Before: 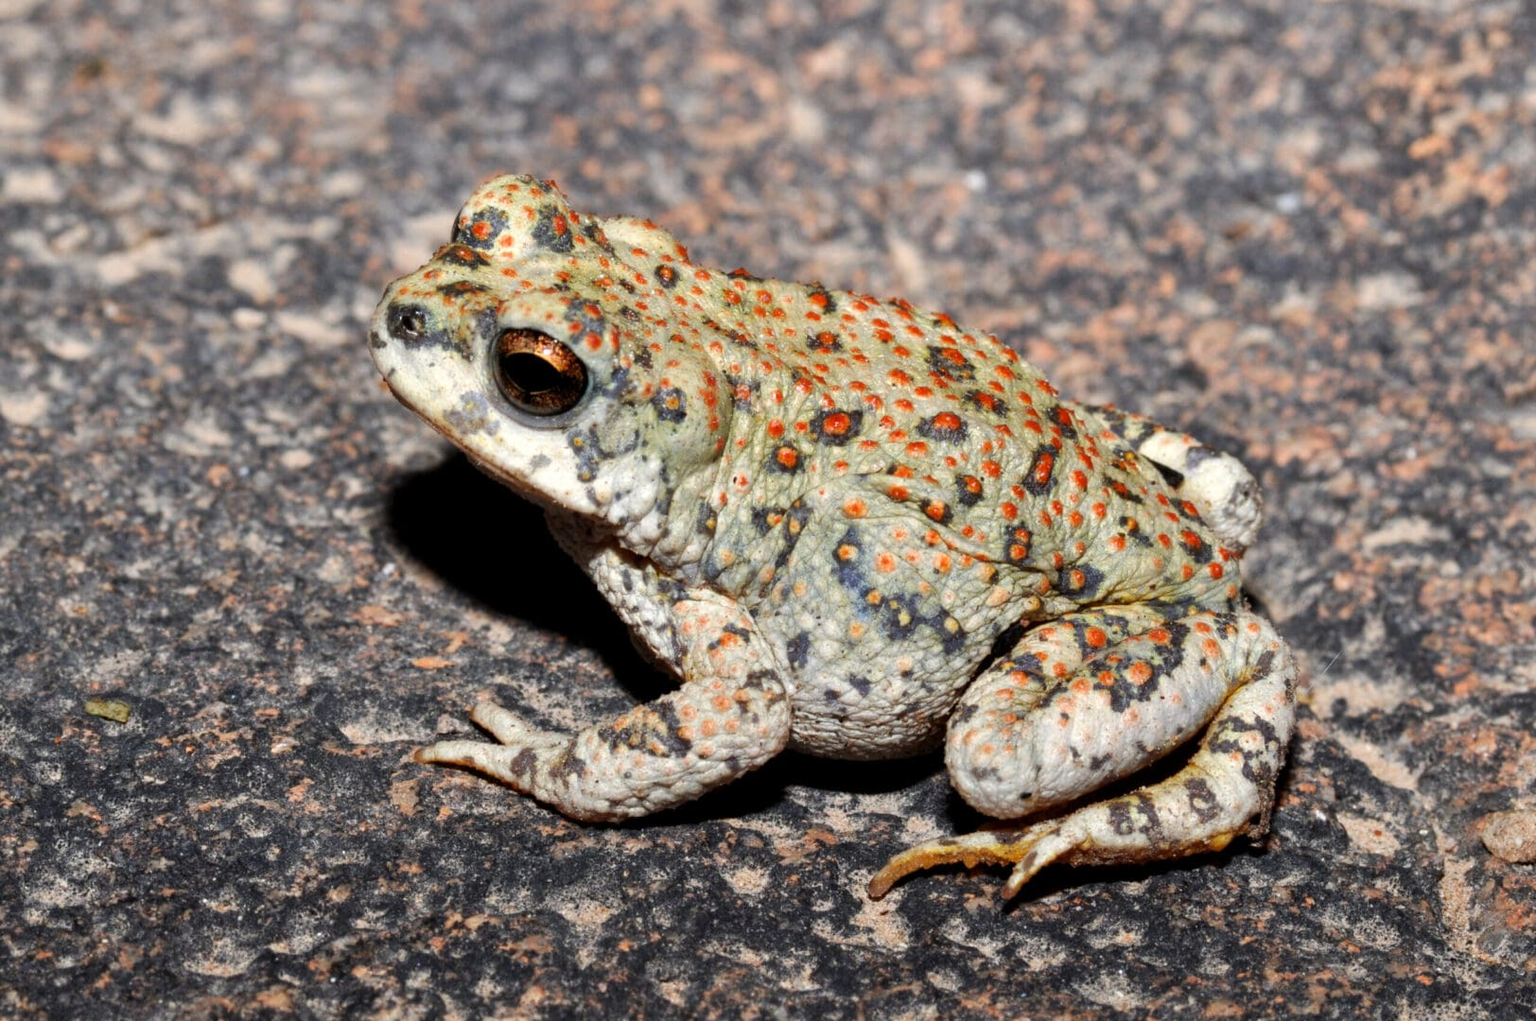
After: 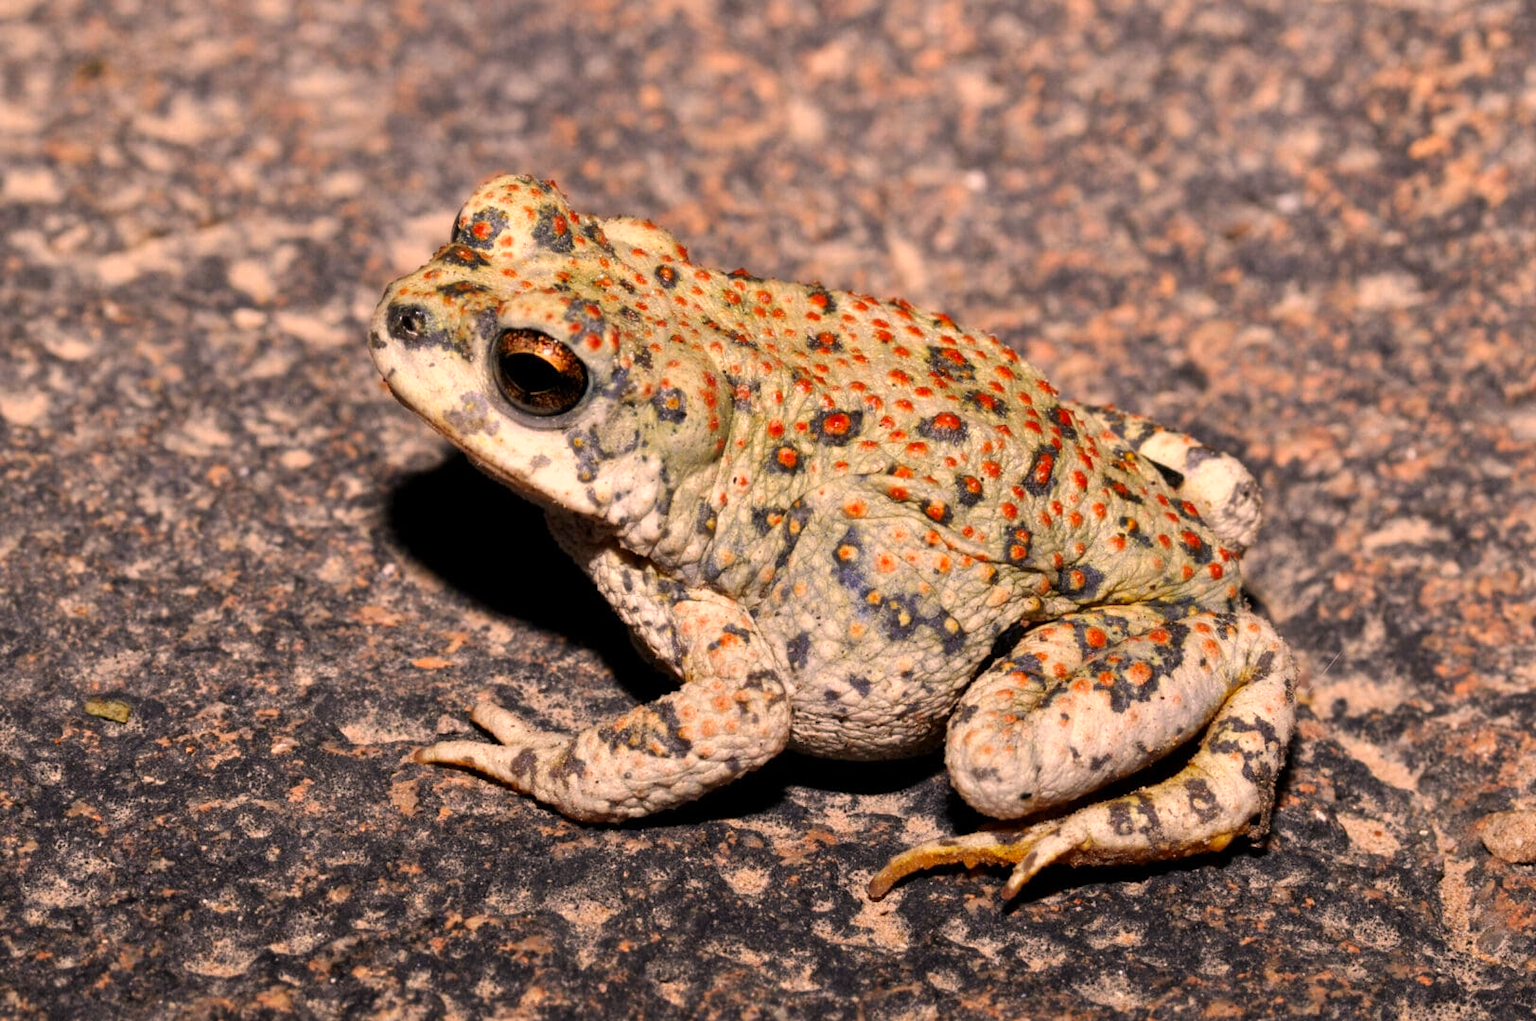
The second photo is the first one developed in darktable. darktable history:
color correction: highlights a* 17.7, highlights b* 18.38
